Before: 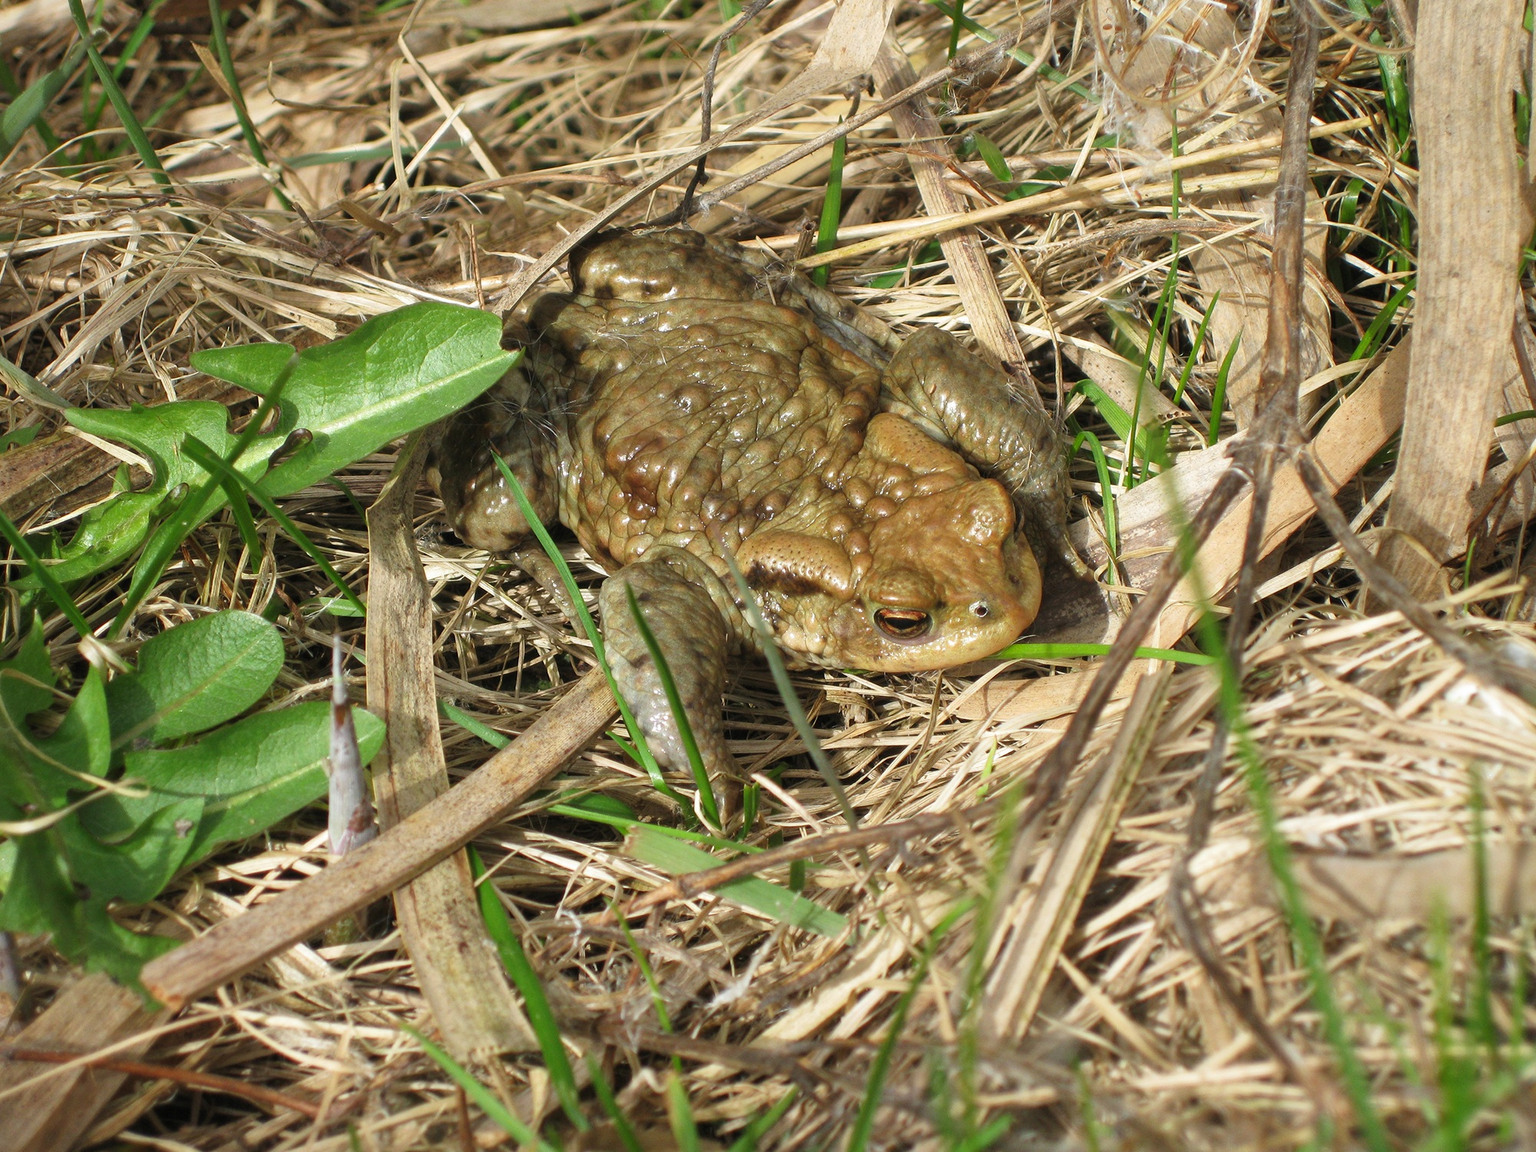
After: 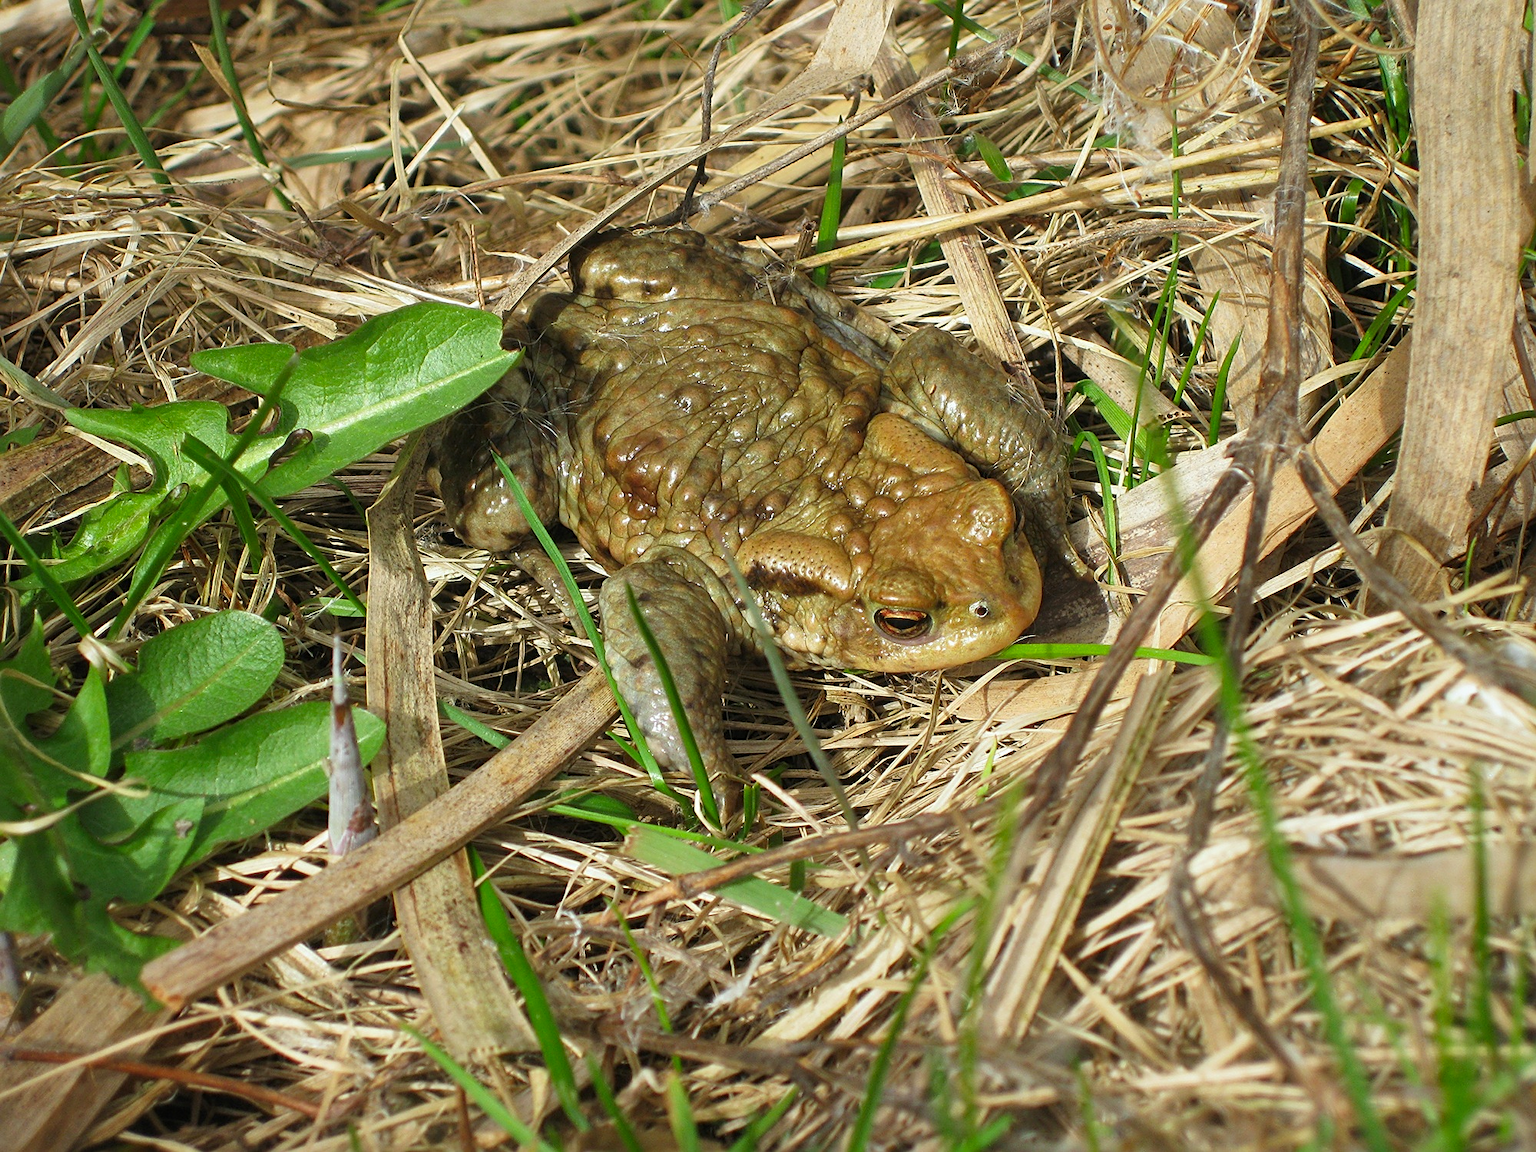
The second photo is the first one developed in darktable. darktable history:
exposure: exposure -0.072 EV, compensate highlight preservation false
contrast brightness saturation: contrast 0.04, saturation 0.16
shadows and highlights: shadows 29.32, highlights -29.32, low approximation 0.01, soften with gaussian
sharpen: on, module defaults
white balance: red 0.978, blue 0.999
